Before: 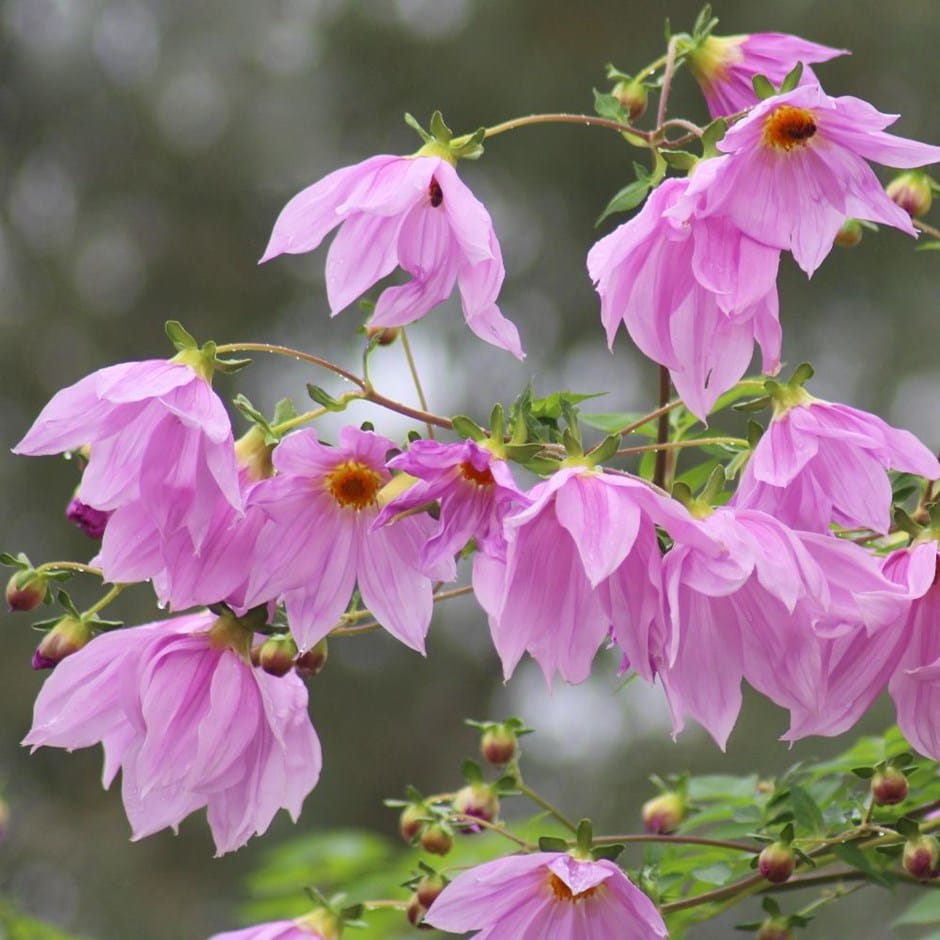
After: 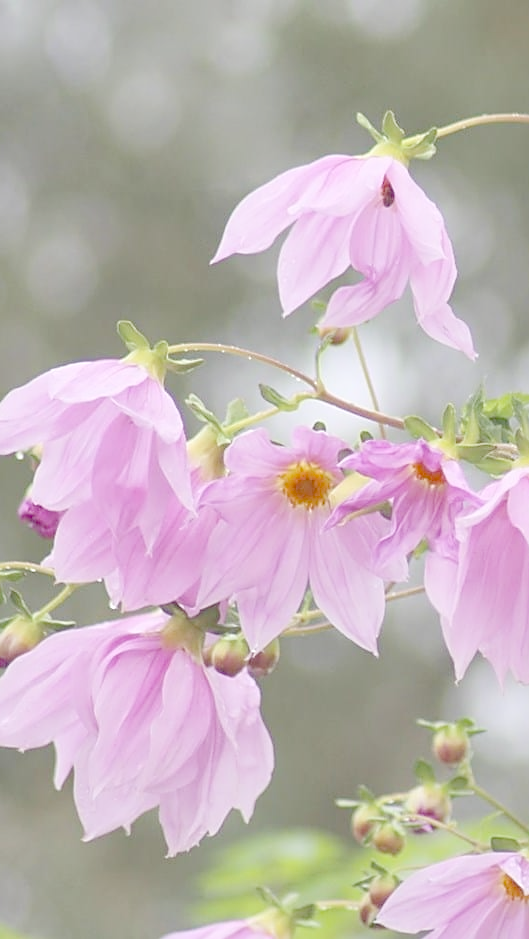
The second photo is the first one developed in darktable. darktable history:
sharpen: on, module defaults
crop: left 5.114%, right 38.589%
